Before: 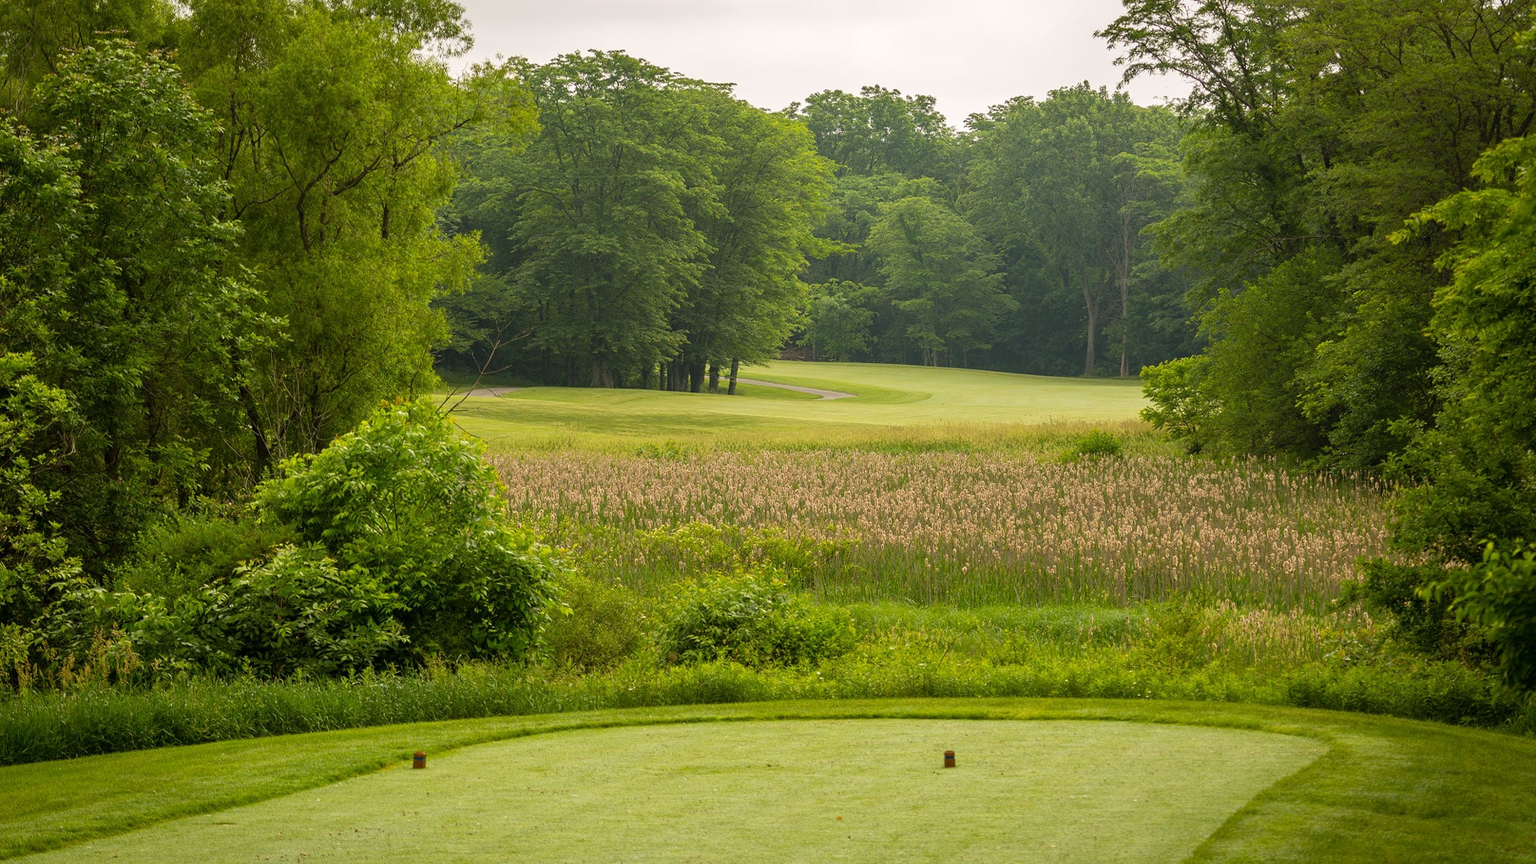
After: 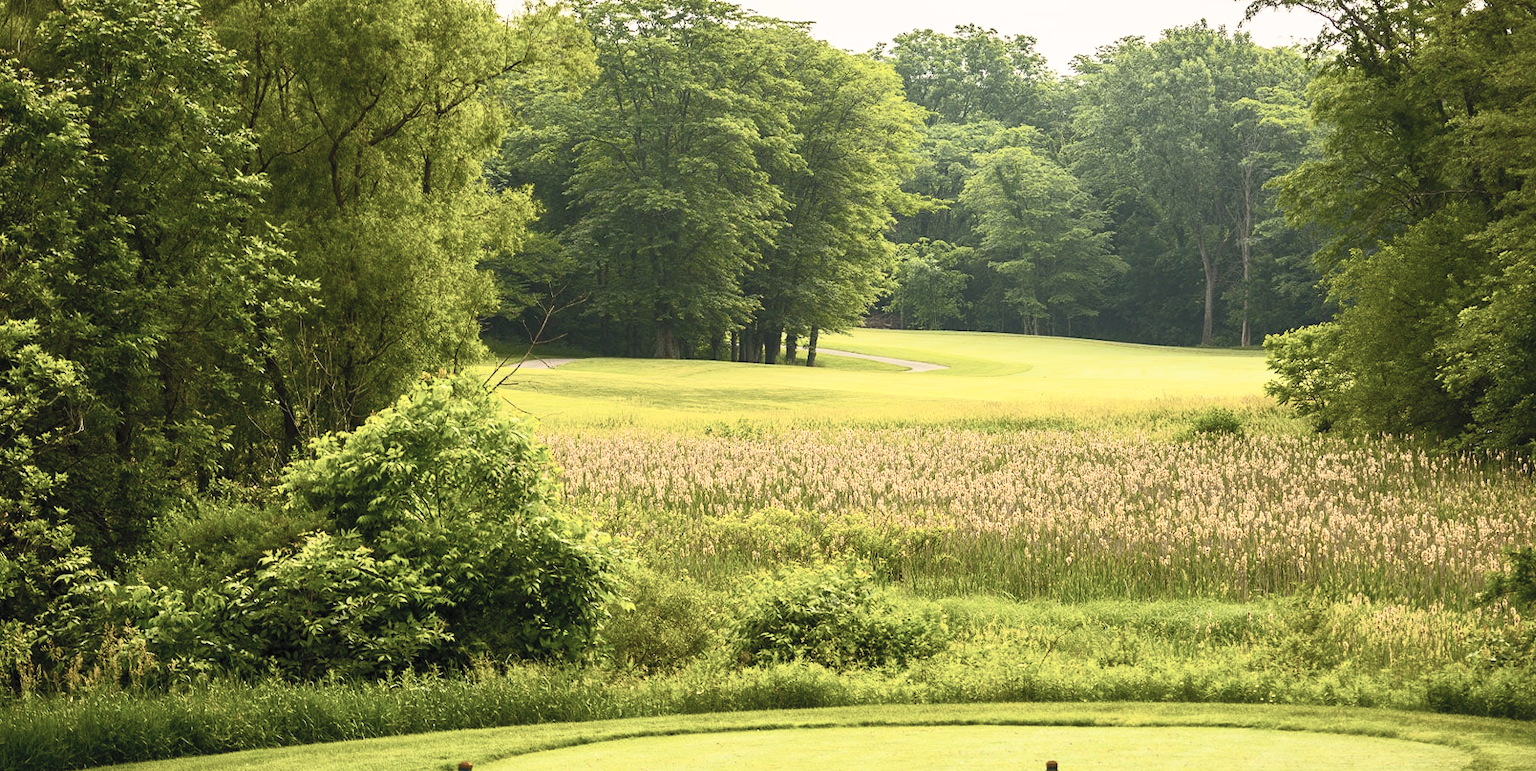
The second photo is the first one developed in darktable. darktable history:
local contrast: mode bilateral grid, contrast 15, coarseness 36, detail 105%, midtone range 0.2
color balance rgb: linear chroma grading › global chroma 15%, perceptual saturation grading › global saturation 30%
contrast brightness saturation: contrast 0.57, brightness 0.57, saturation -0.34
exposure: exposure -0.21 EV, compensate highlight preservation false
crop: top 7.49%, right 9.717%, bottom 11.943%
